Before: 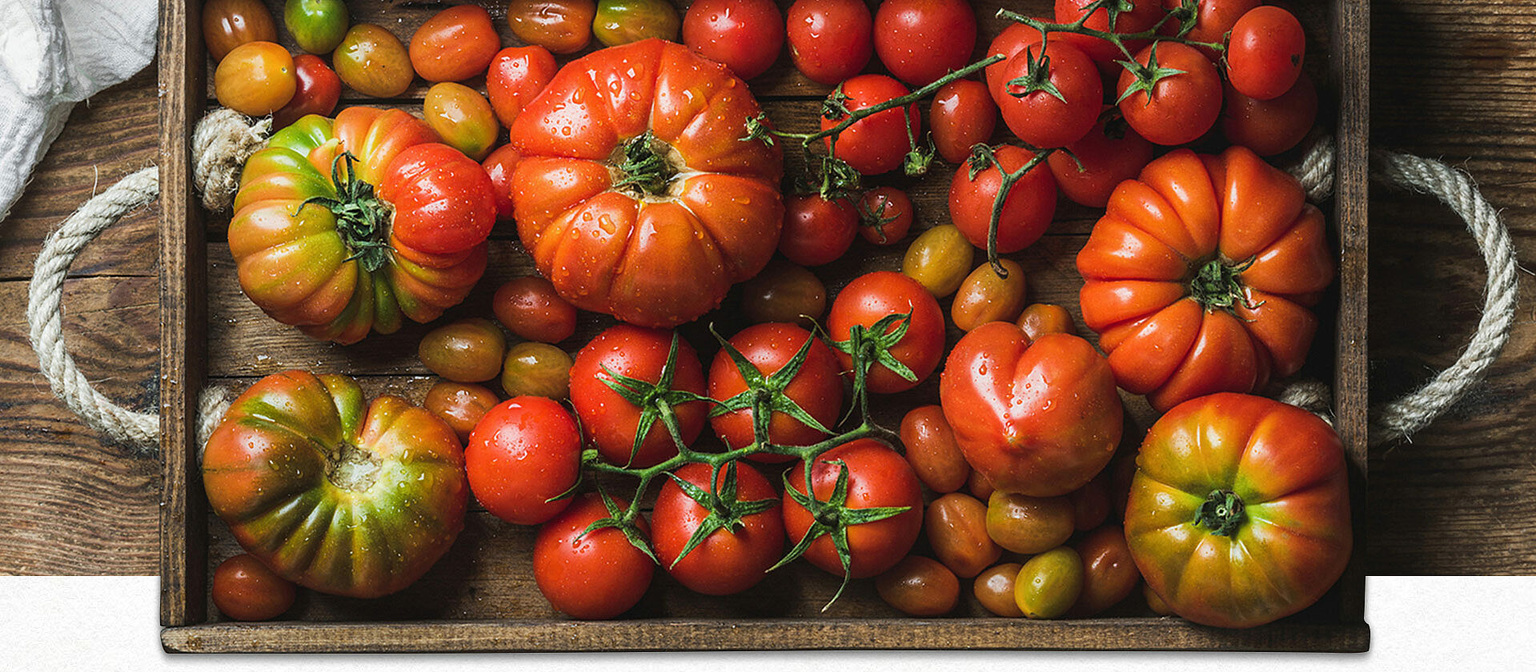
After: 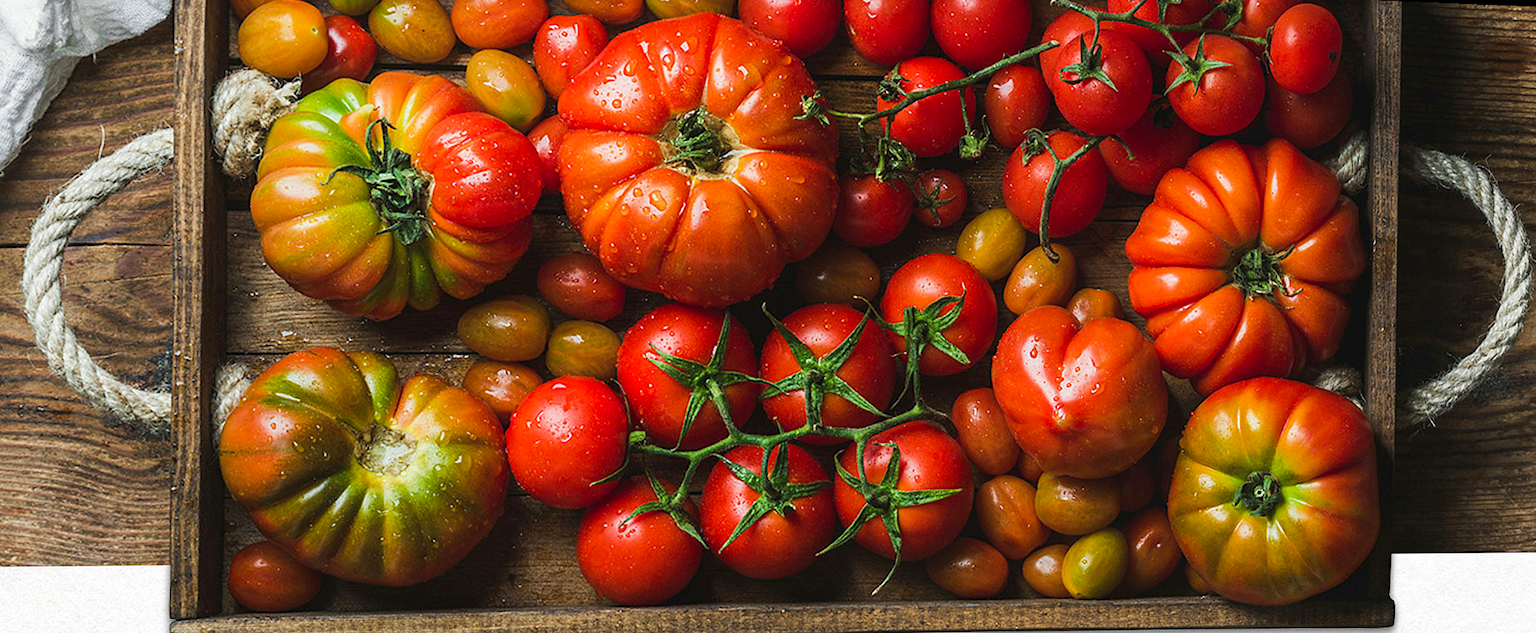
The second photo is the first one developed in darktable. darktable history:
contrast brightness saturation: contrast 0.04, saturation 0.16
rotate and perspective: rotation 0.679°, lens shift (horizontal) 0.136, crop left 0.009, crop right 0.991, crop top 0.078, crop bottom 0.95
